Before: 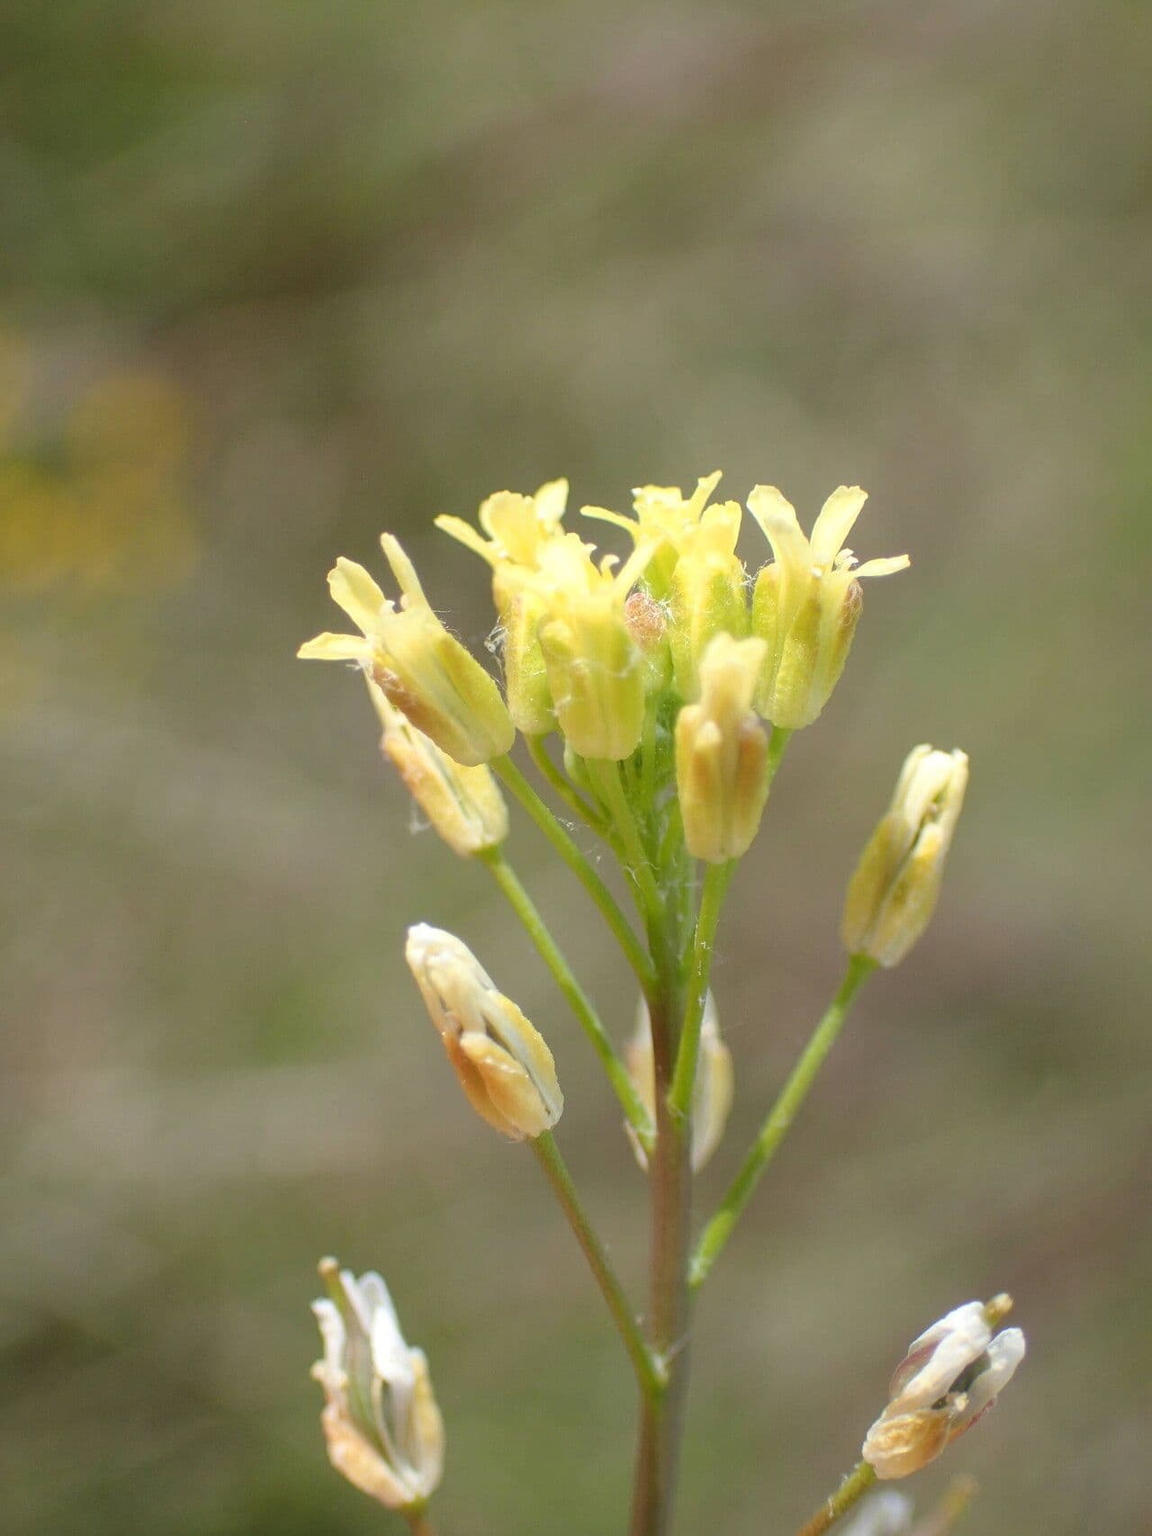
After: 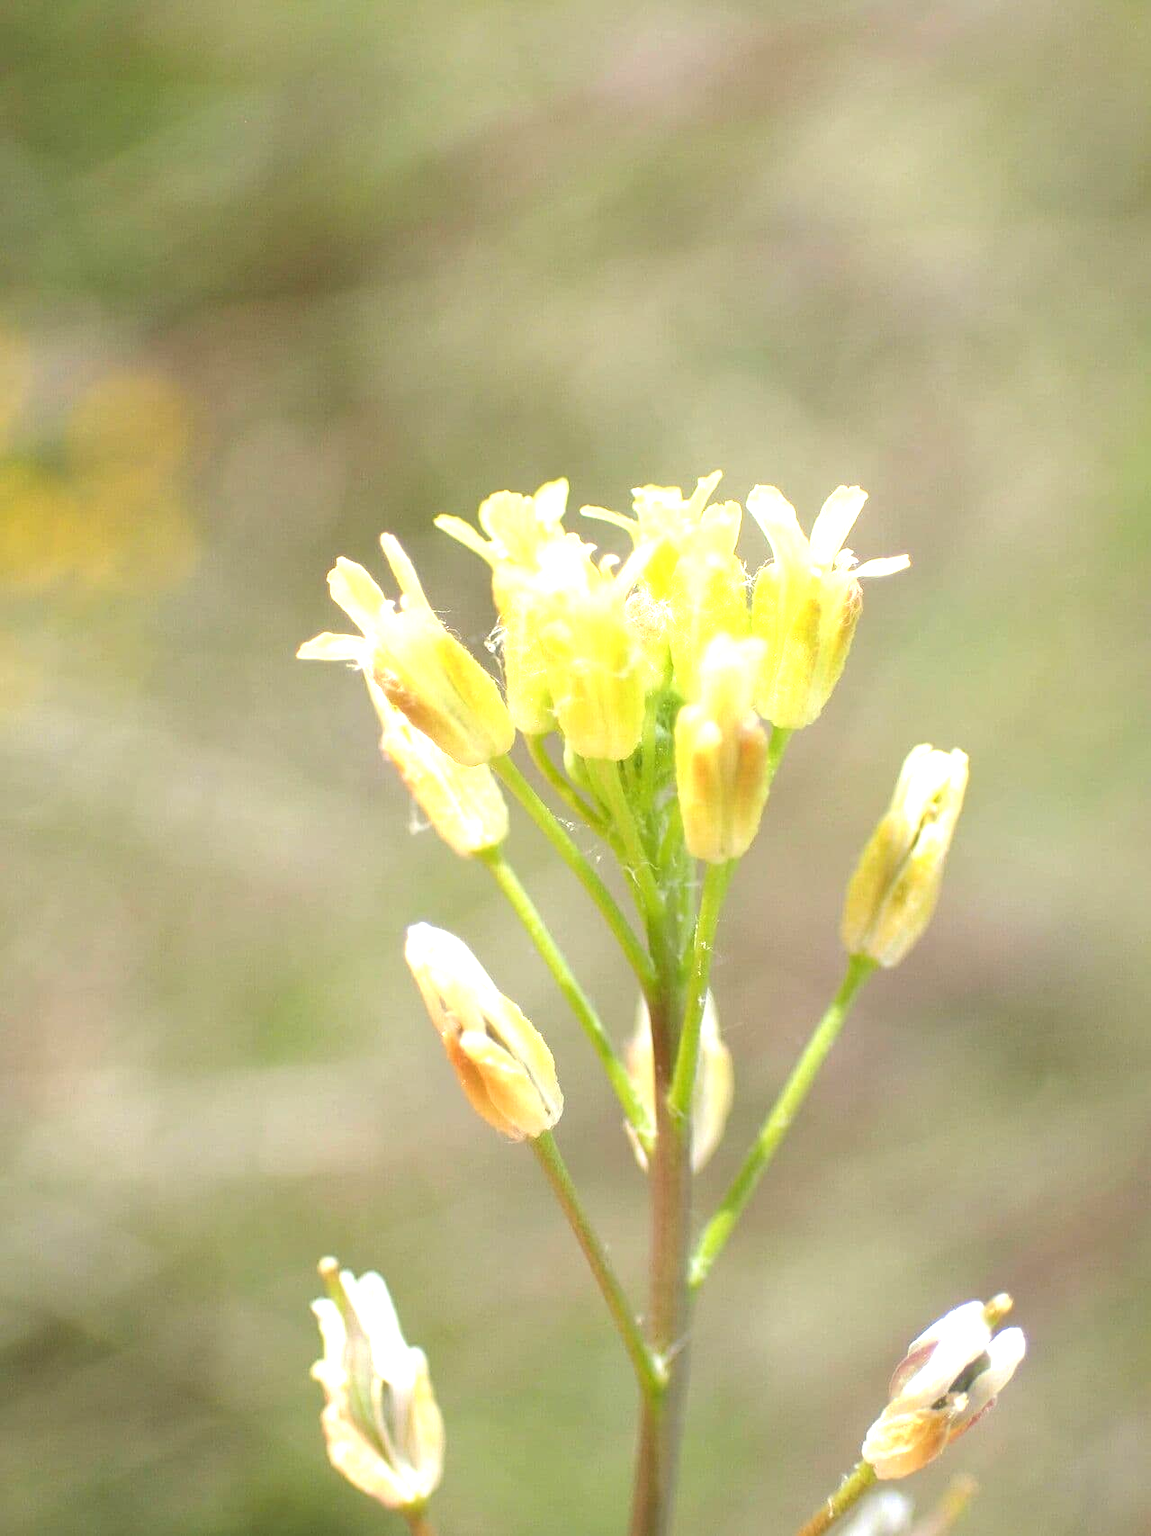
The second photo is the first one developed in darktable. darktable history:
exposure: exposure 1.15 EV, compensate highlight preservation false
